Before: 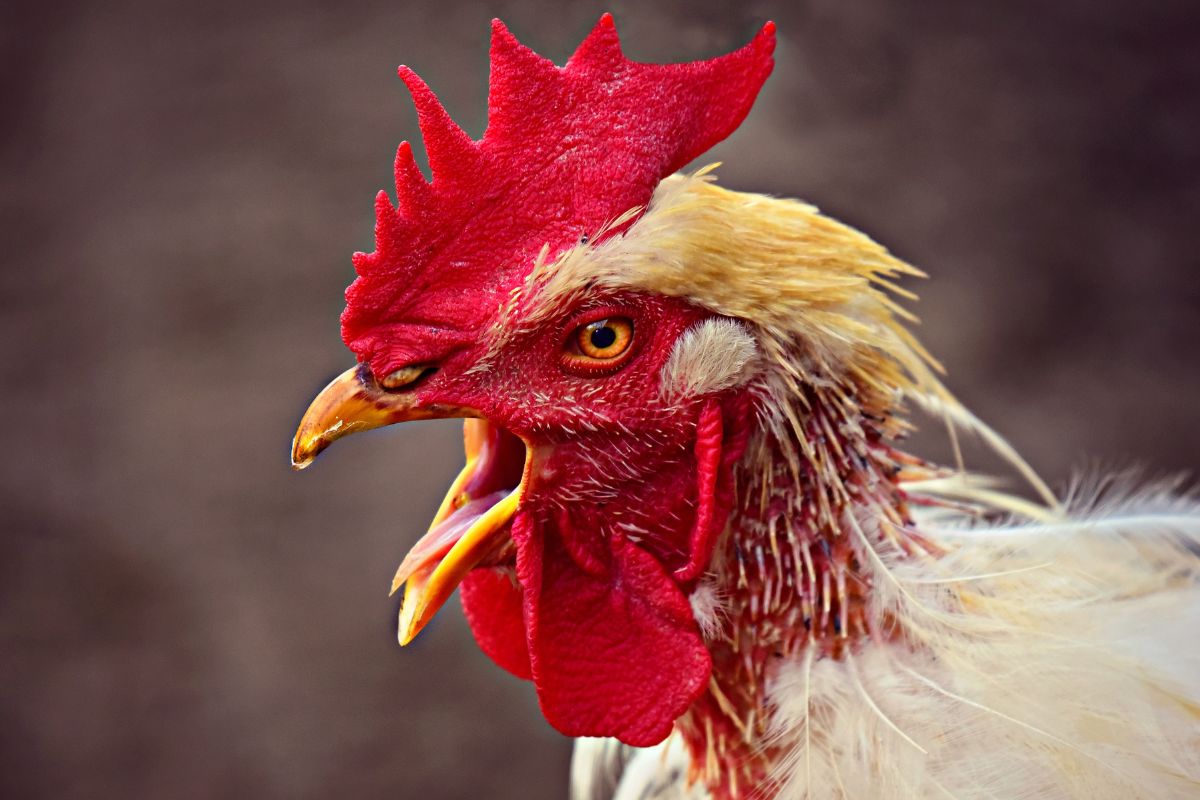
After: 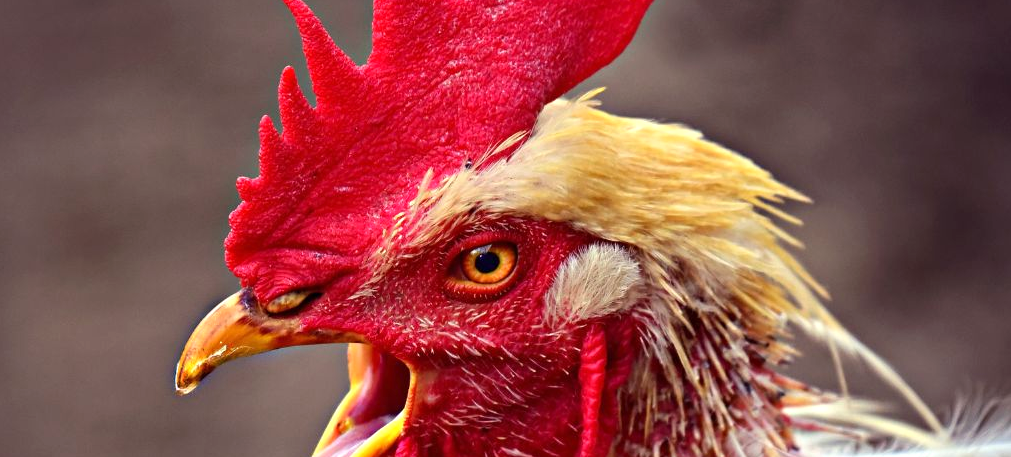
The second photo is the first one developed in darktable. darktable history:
exposure: exposure 0.263 EV, compensate exposure bias true, compensate highlight preservation false
crop and rotate: left 9.698%, top 9.476%, right 6.011%, bottom 33.348%
